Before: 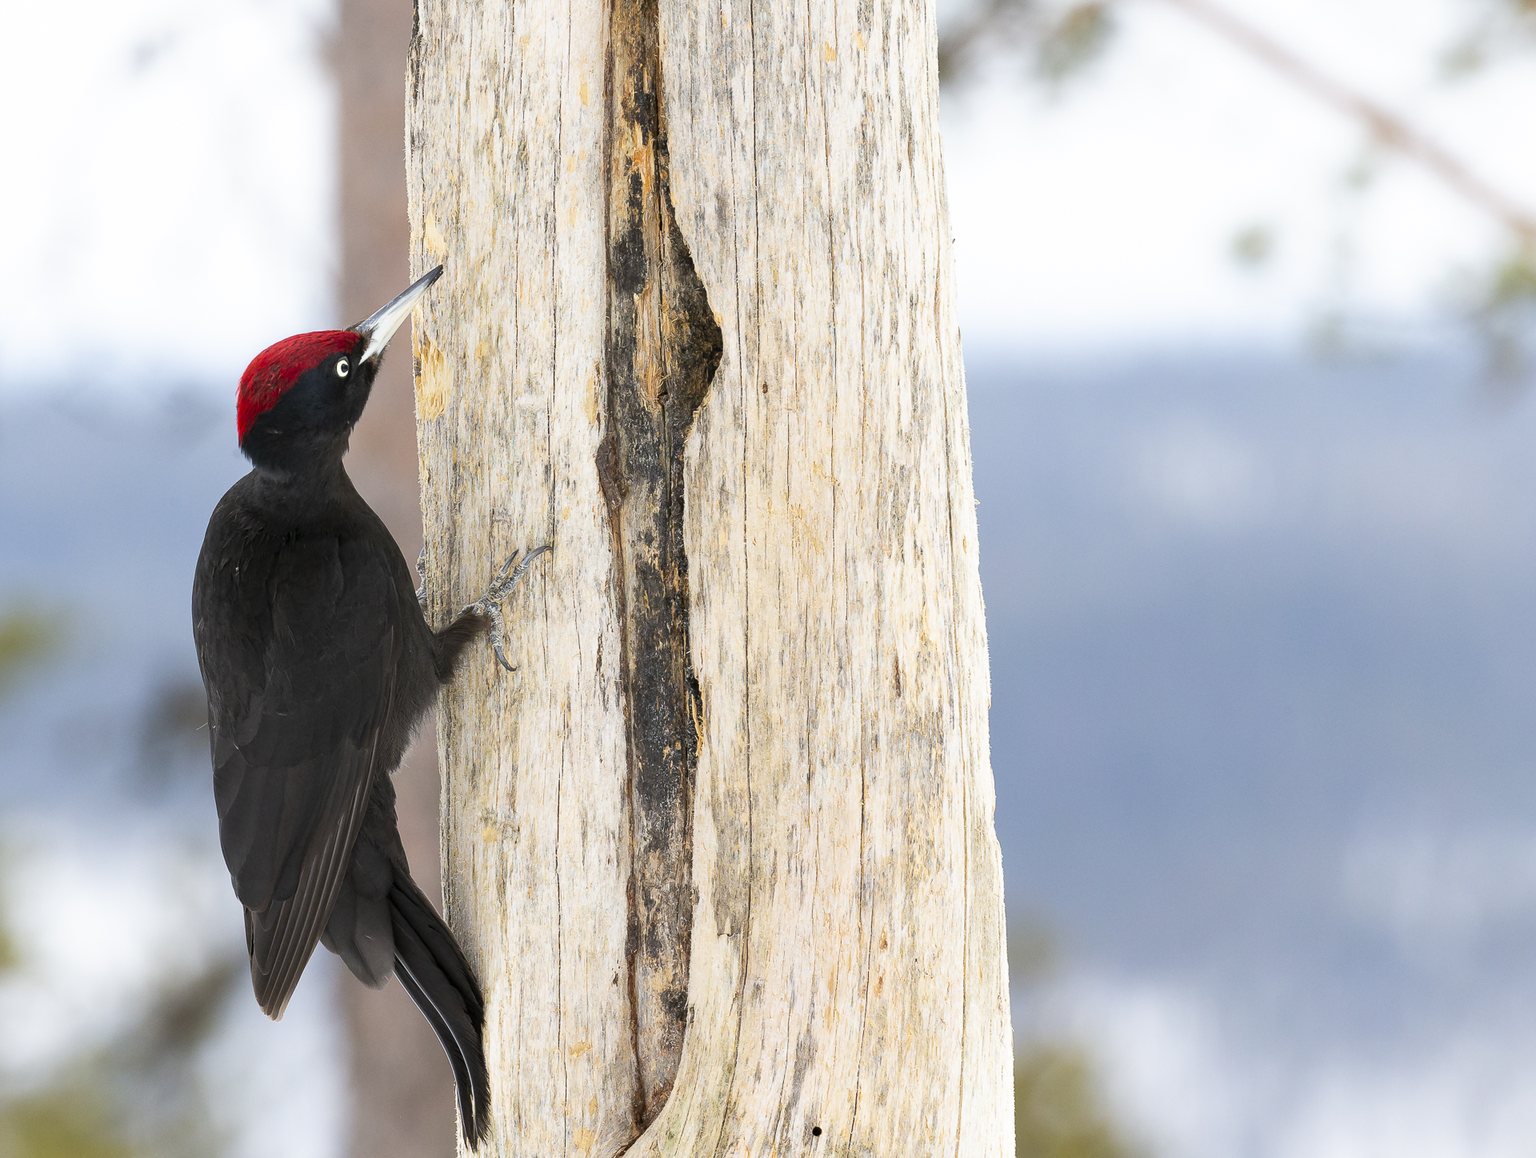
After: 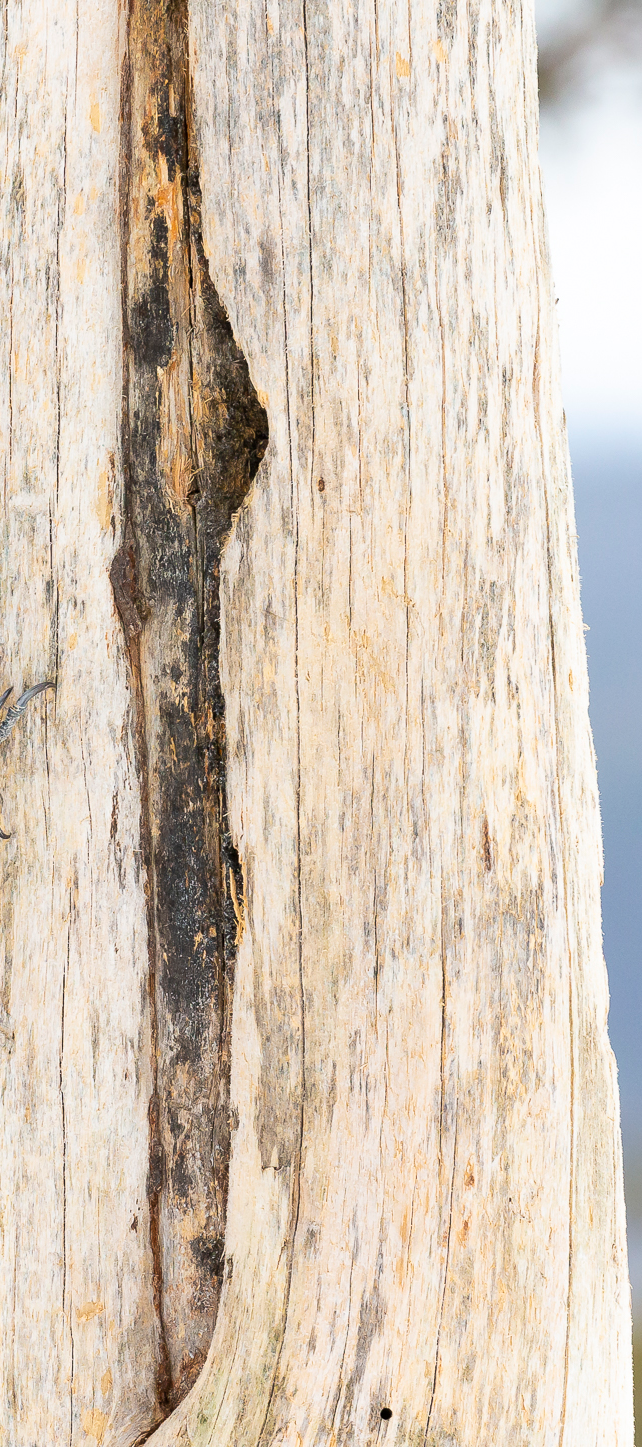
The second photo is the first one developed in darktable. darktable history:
crop: left 33.123%, right 33.429%
